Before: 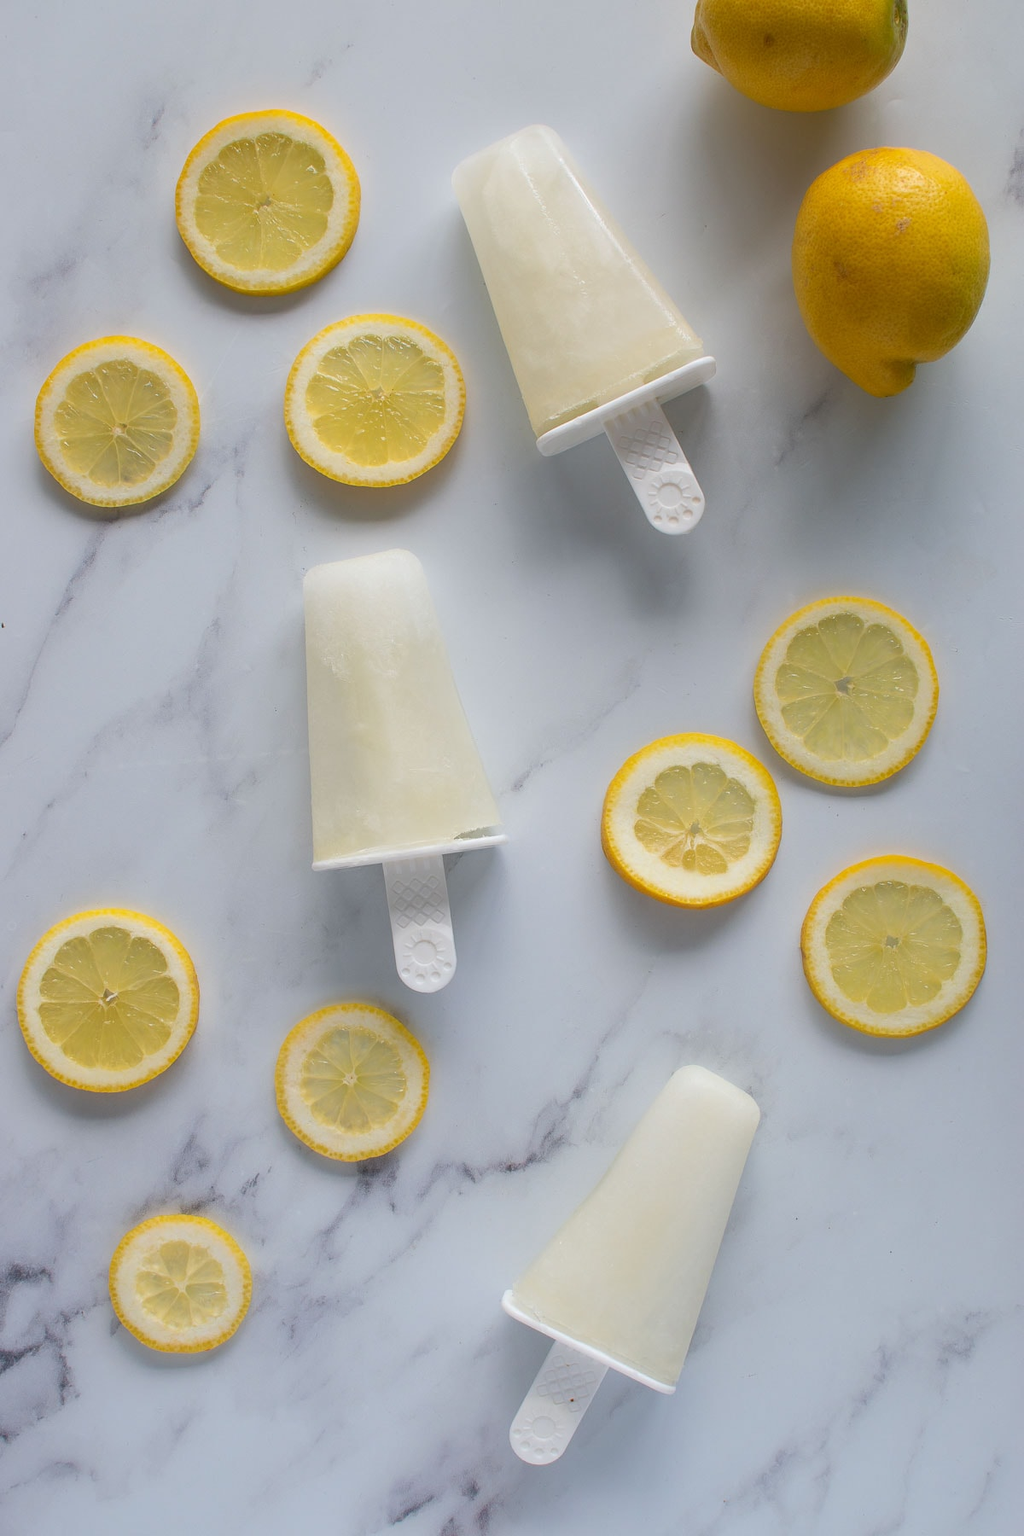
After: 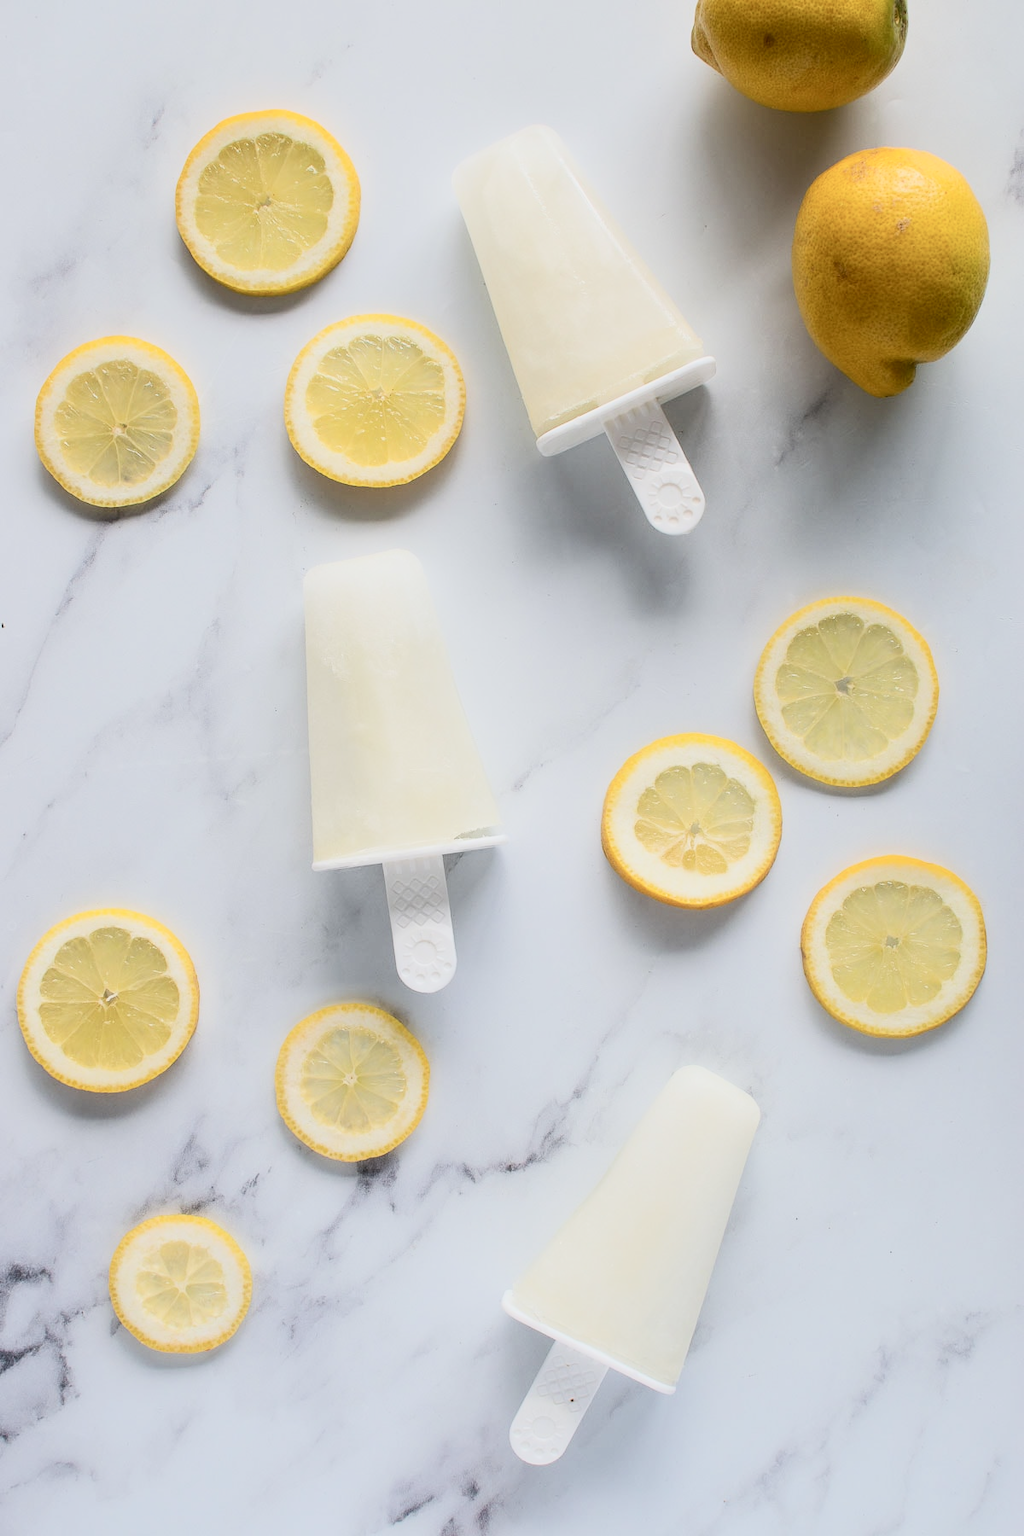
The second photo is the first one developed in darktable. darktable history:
haze removal: strength -0.098, compatibility mode true
filmic rgb: black relative exposure -7.65 EV, white relative exposure 4.56 EV, hardness 3.61, contrast 0.99
contrast brightness saturation: contrast 0.388, brightness 0.1
